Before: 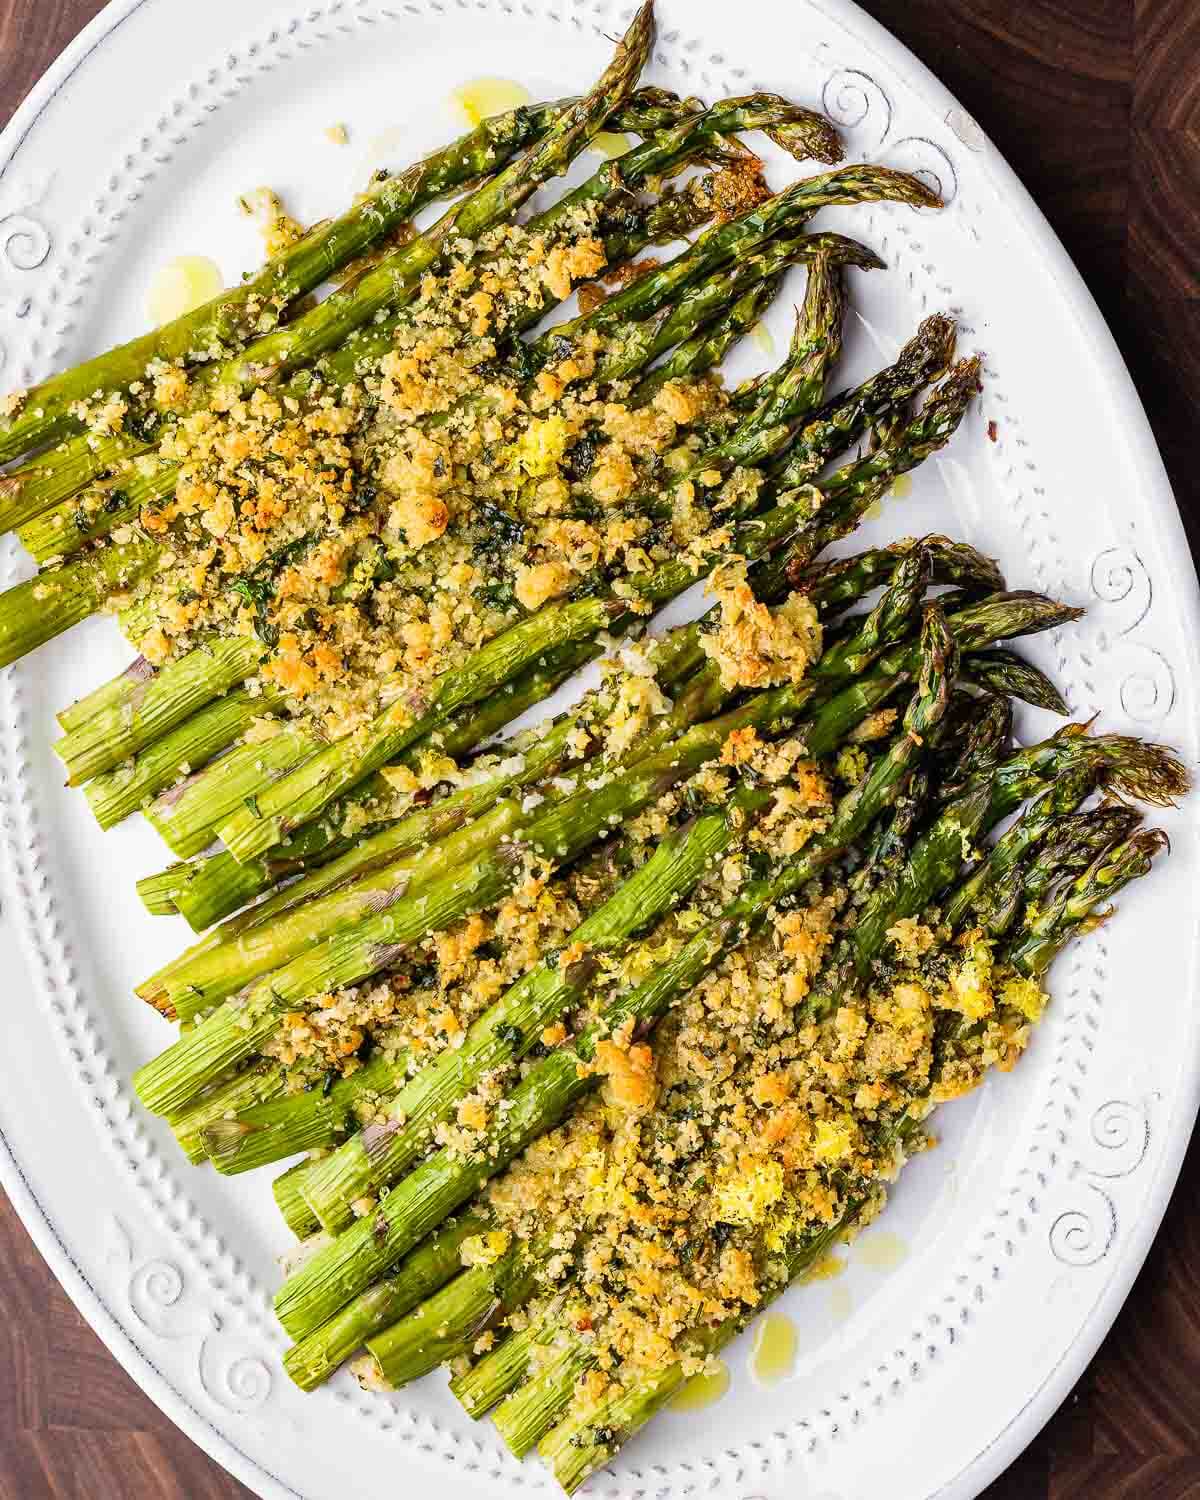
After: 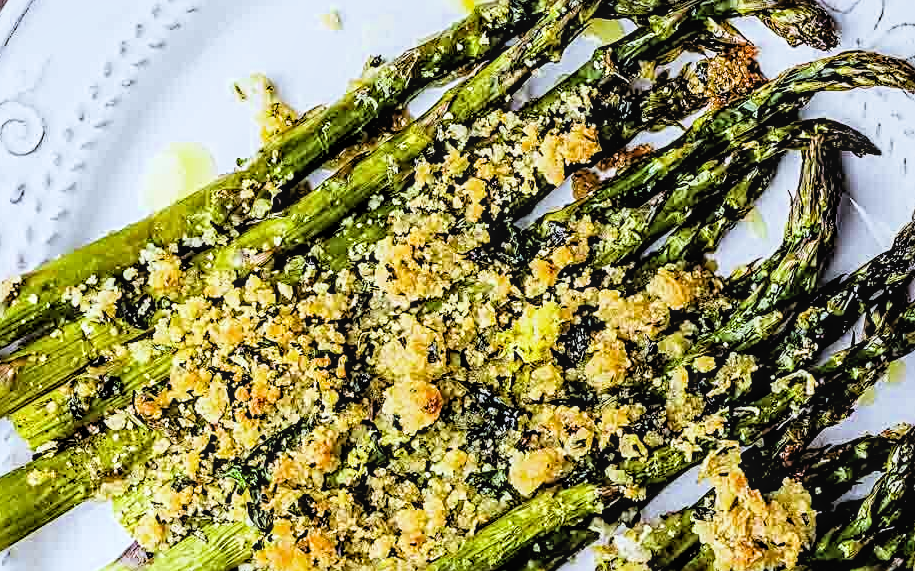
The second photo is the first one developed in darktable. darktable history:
local contrast: on, module defaults
crop: left 0.579%, top 7.627%, right 23.167%, bottom 54.275%
rgb levels: preserve colors max RGB
filmic rgb: black relative exposure -3.92 EV, white relative exposure 3.14 EV, hardness 2.87
sharpen: radius 3.119
tone equalizer: -8 EV -0.417 EV, -7 EV -0.389 EV, -6 EV -0.333 EV, -5 EV -0.222 EV, -3 EV 0.222 EV, -2 EV 0.333 EV, -1 EV 0.389 EV, +0 EV 0.417 EV, edges refinement/feathering 500, mask exposure compensation -1.57 EV, preserve details no
white balance: red 0.924, blue 1.095
